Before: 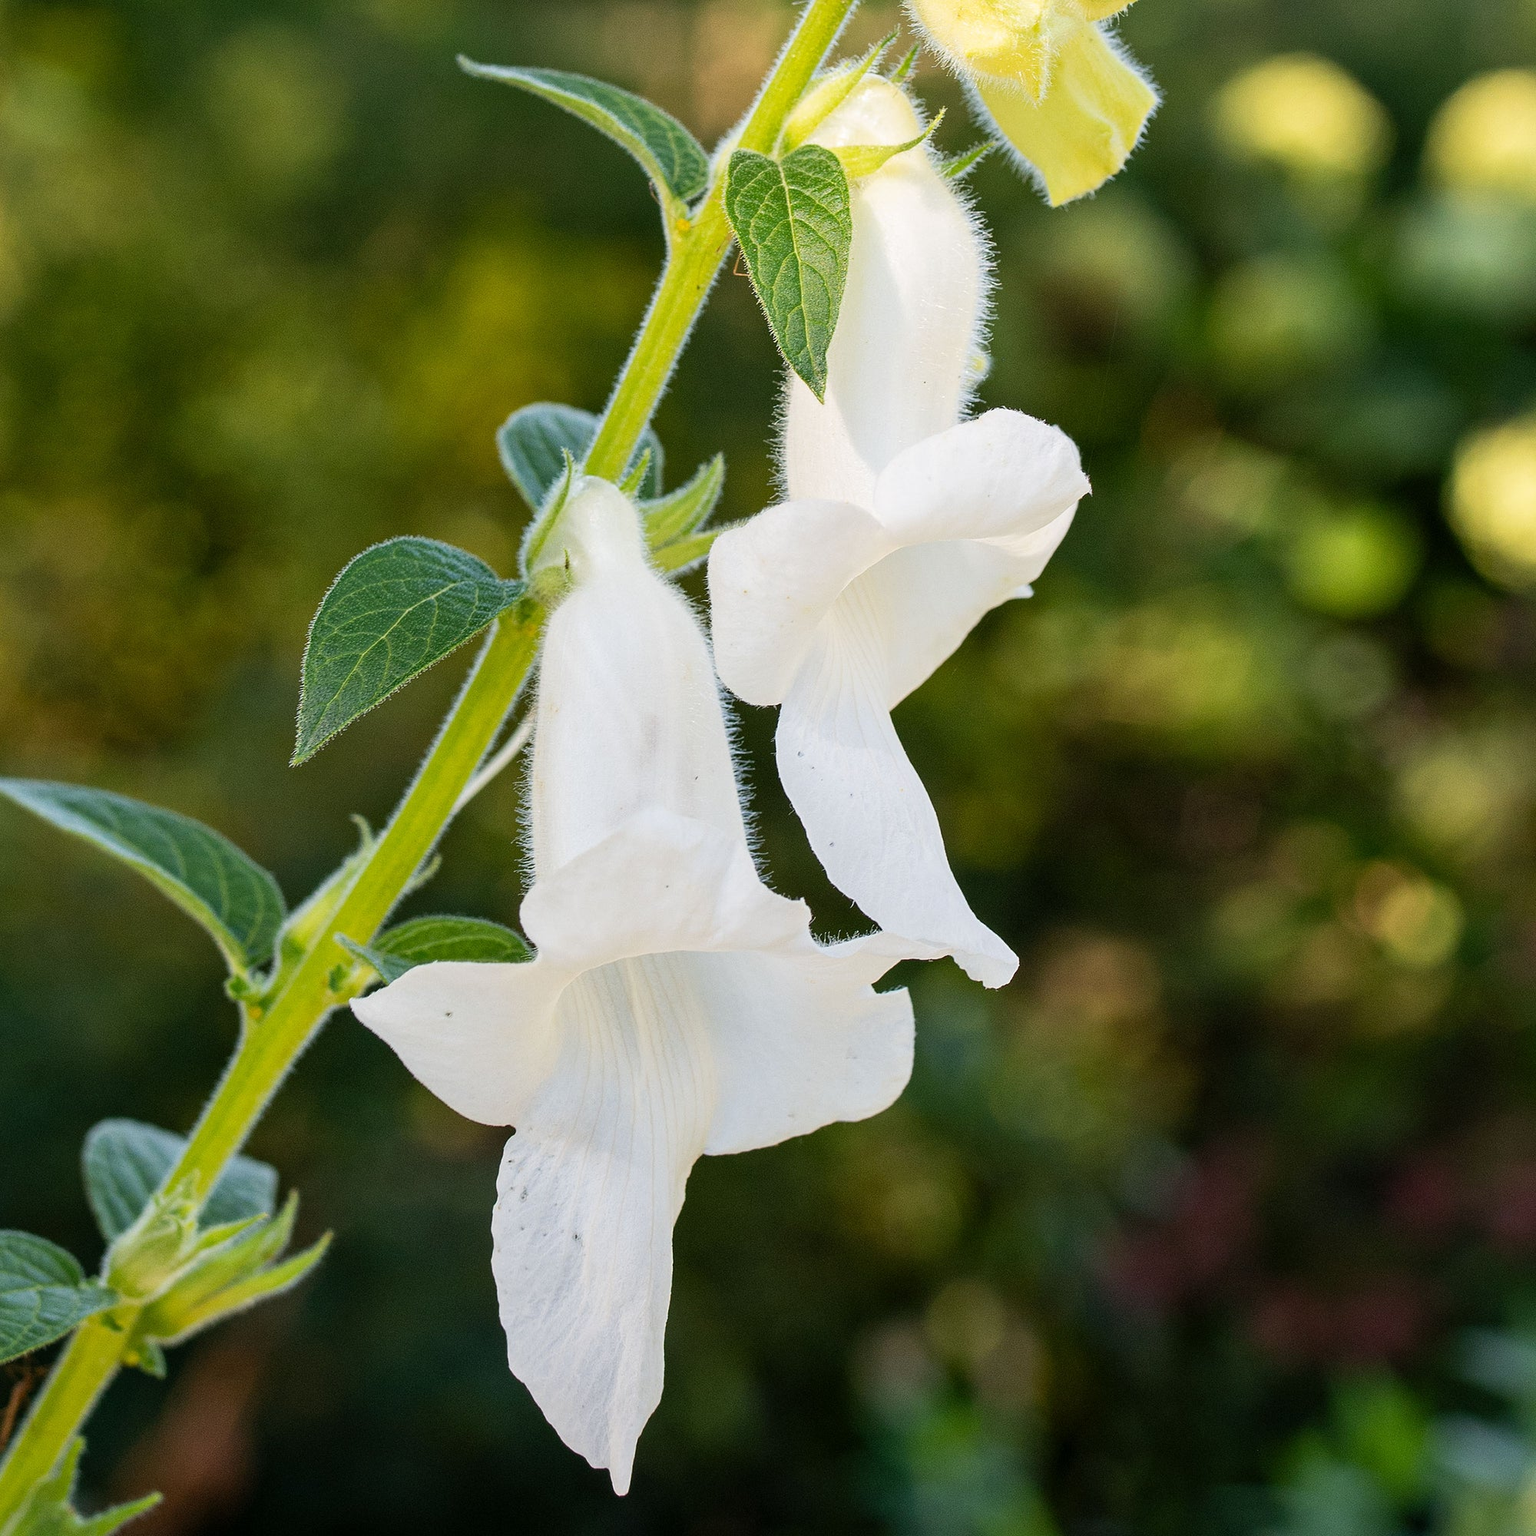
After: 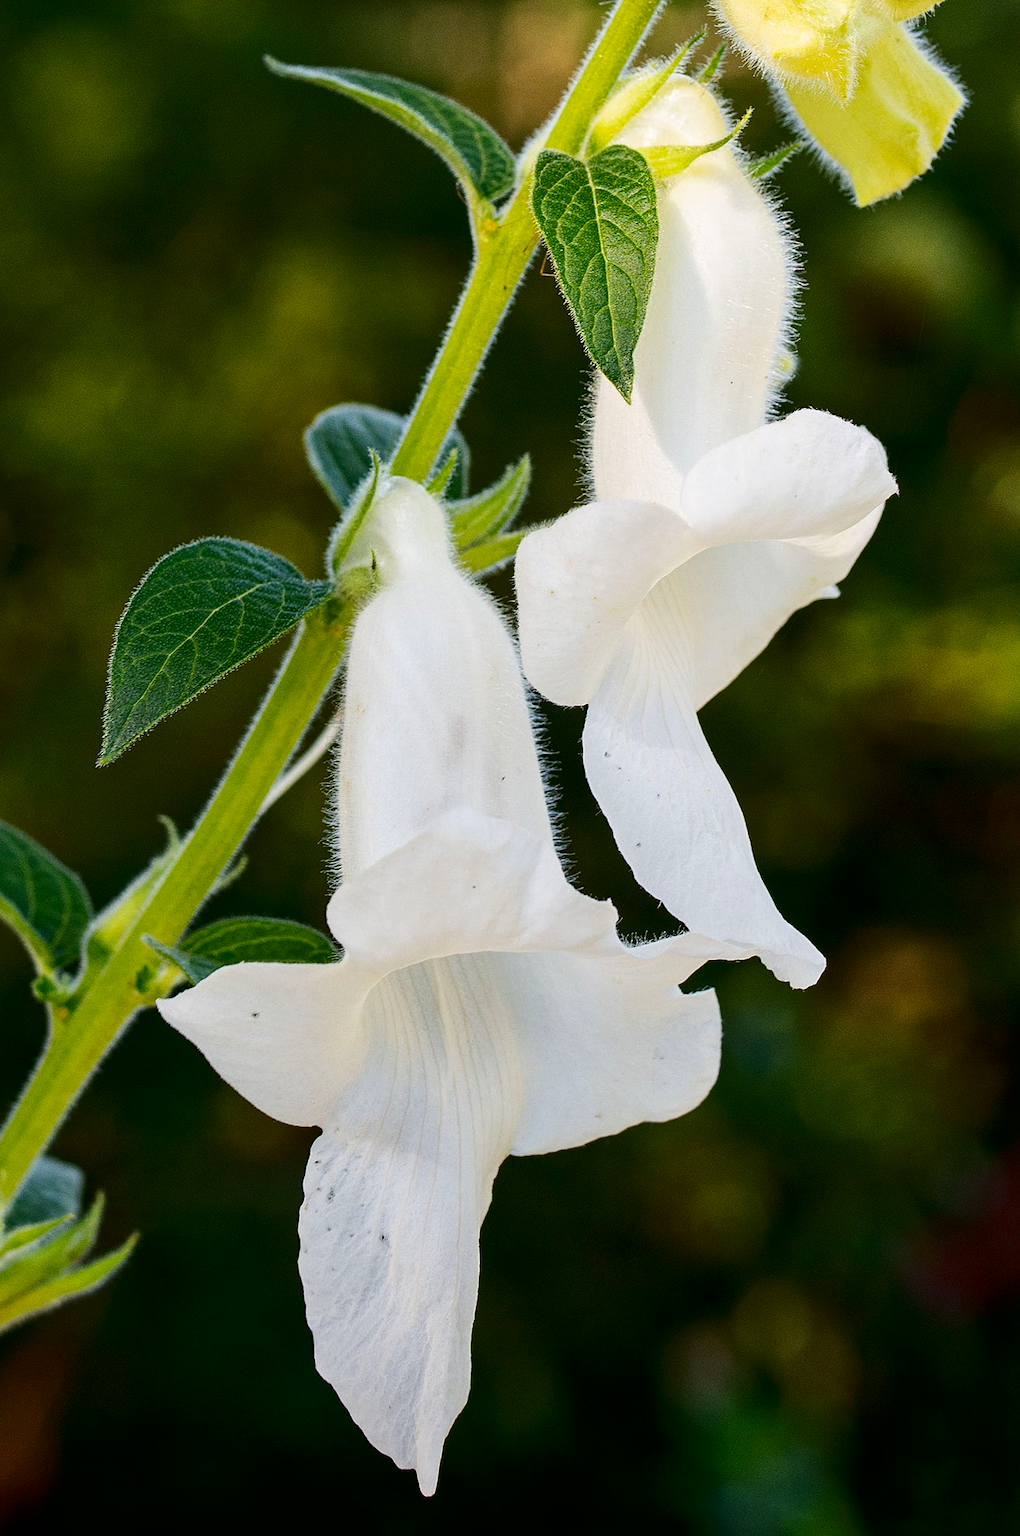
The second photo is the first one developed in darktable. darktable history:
contrast brightness saturation: contrast 0.134, brightness -0.231, saturation 0.138
crop and rotate: left 12.633%, right 20.934%
